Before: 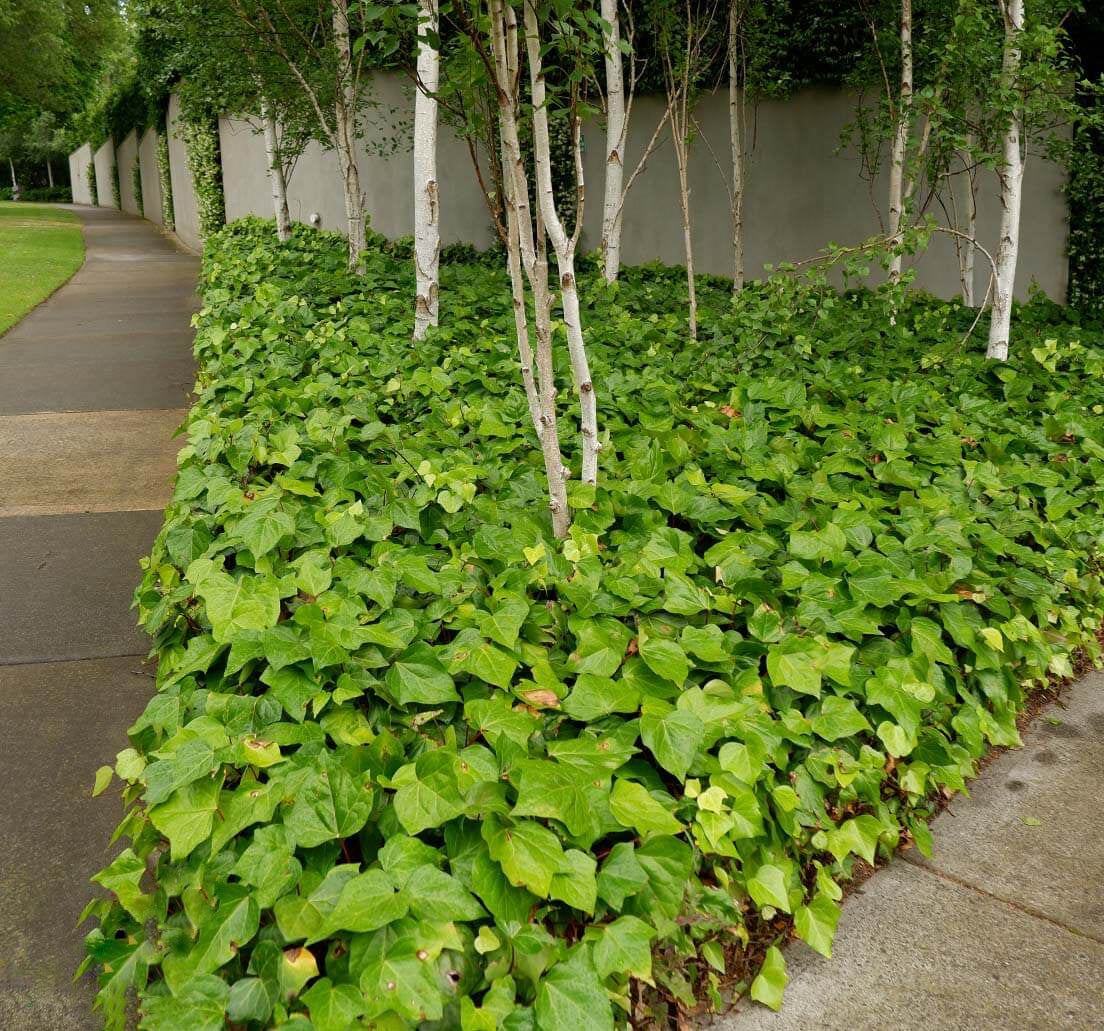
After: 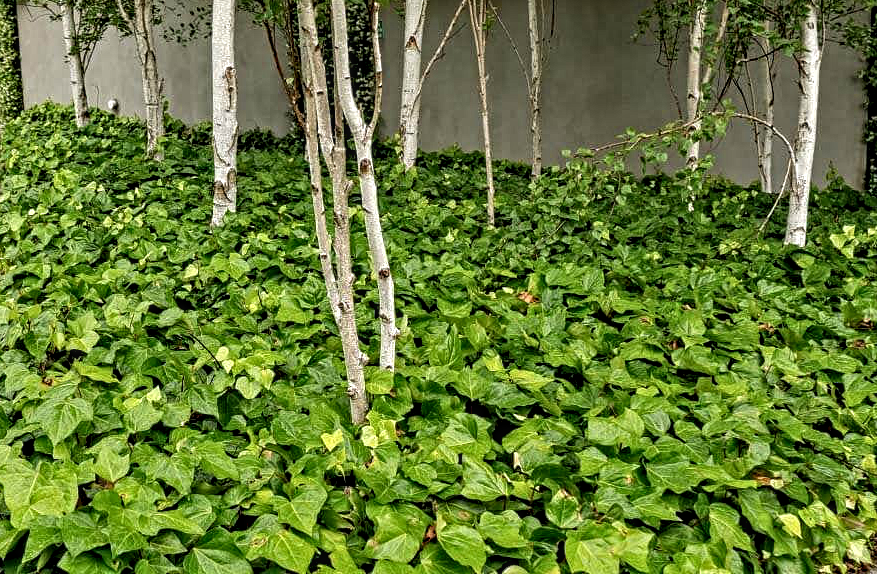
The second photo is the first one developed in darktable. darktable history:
crop: left 18.38%, top 11.092%, right 2.134%, bottom 33.217%
local contrast: on, module defaults
exposure: compensate highlight preservation false
contrast equalizer: octaves 7, y [[0.5, 0.542, 0.583, 0.625, 0.667, 0.708], [0.5 ×6], [0.5 ×6], [0 ×6], [0 ×6]]
